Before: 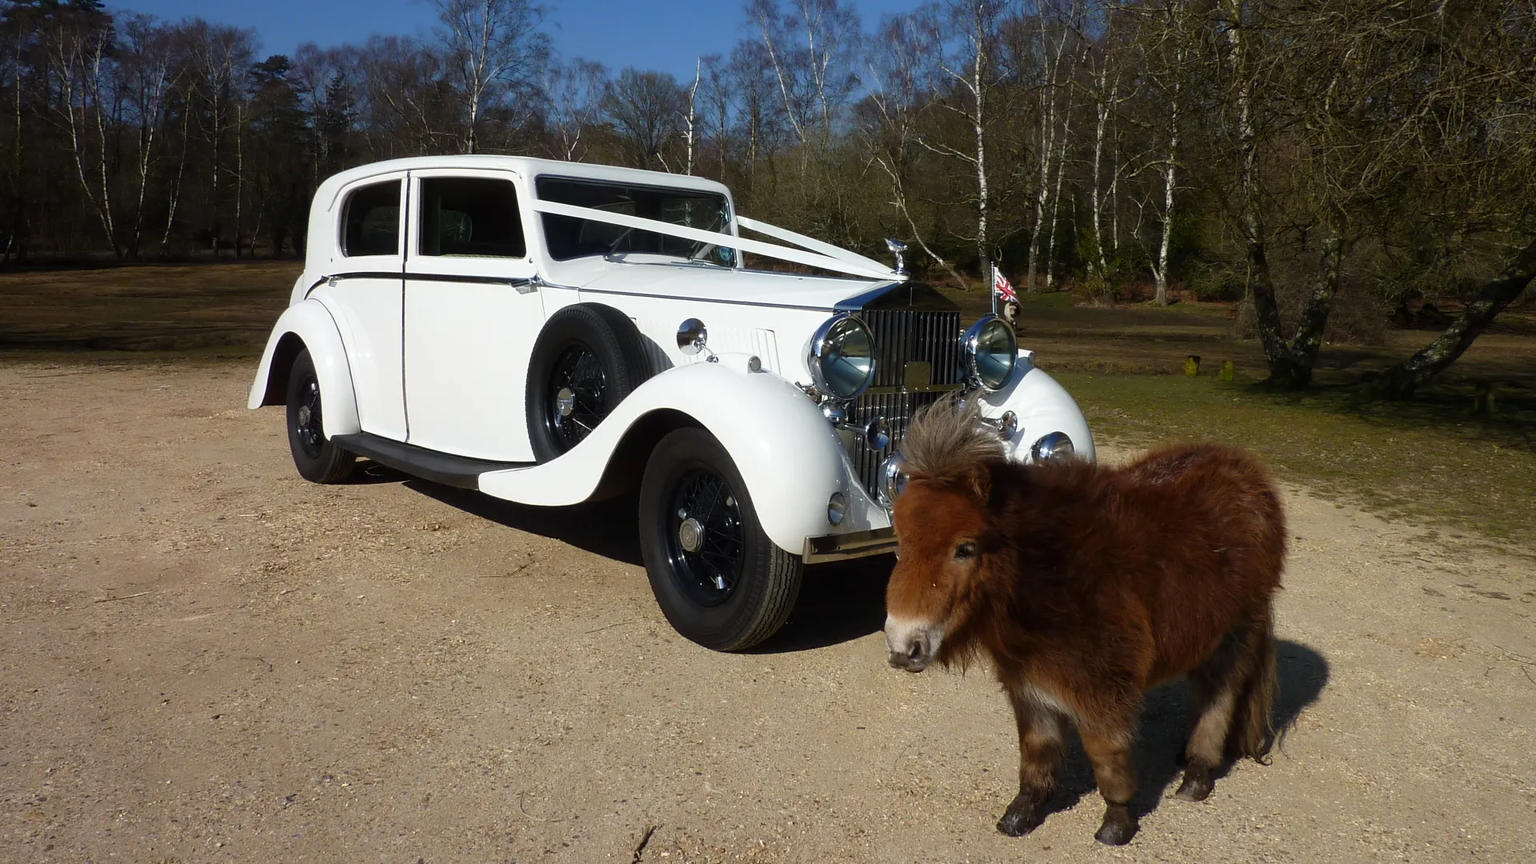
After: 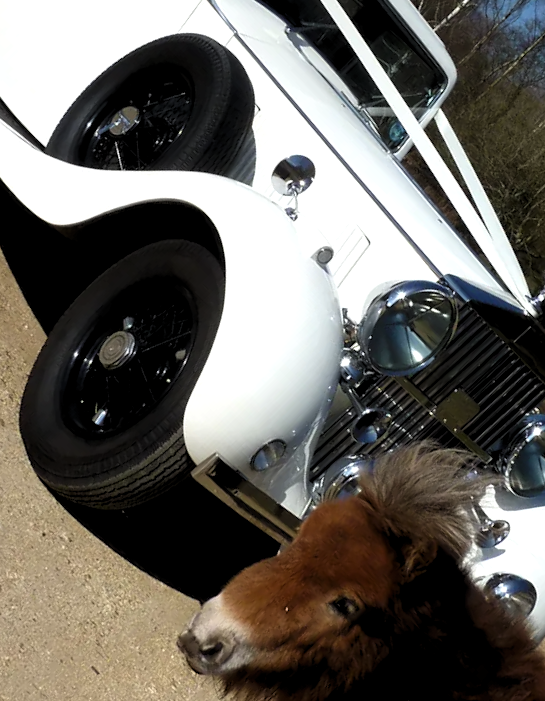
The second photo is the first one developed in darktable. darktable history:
crop and rotate: angle -45.17°, top 16.583%, right 0.839%, bottom 11.669%
levels: white 99.9%, levels [0.062, 0.494, 0.925]
